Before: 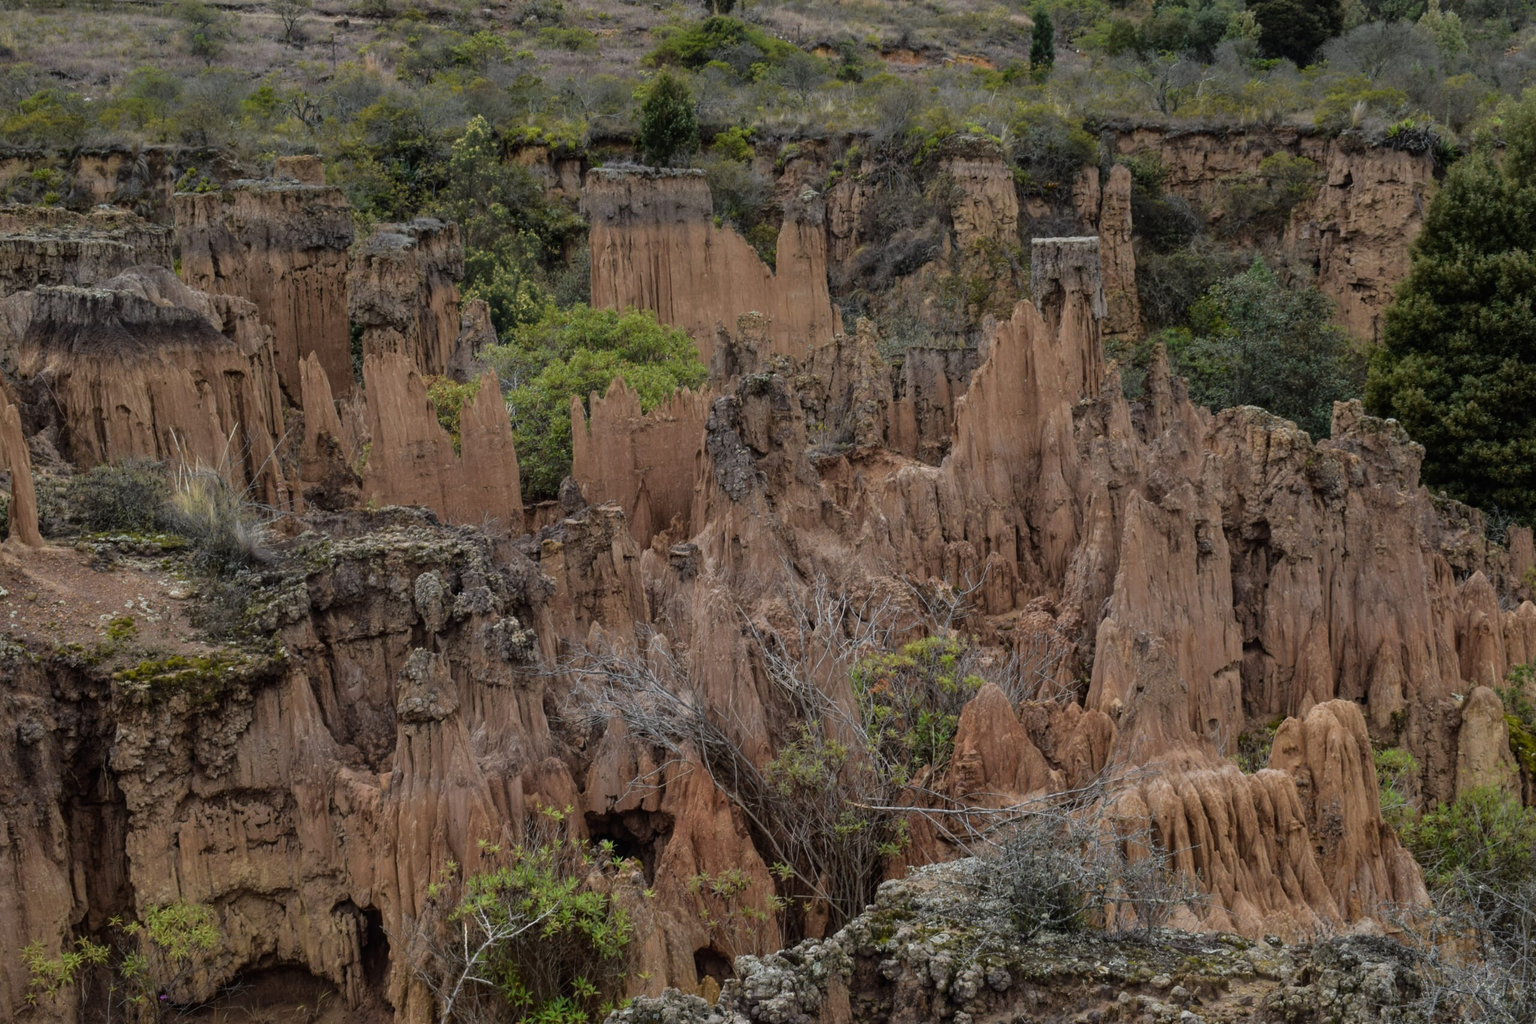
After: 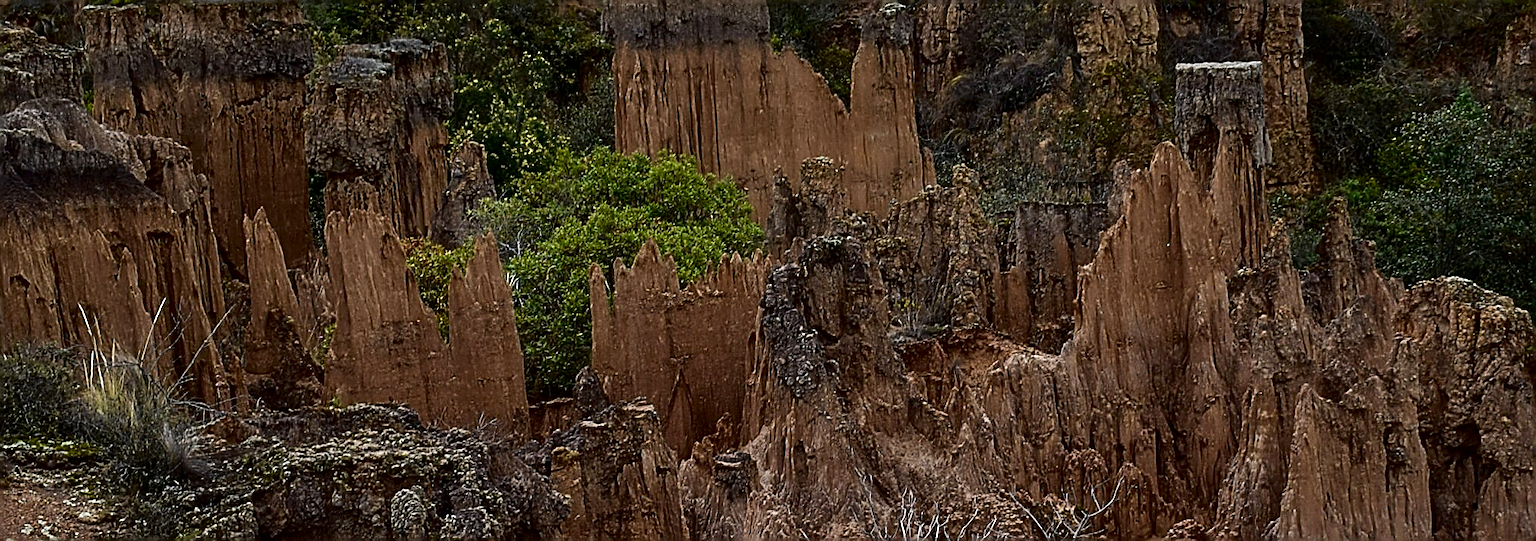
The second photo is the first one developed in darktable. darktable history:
crop: left 7.036%, top 18.398%, right 14.379%, bottom 40.043%
sharpen: amount 2
contrast brightness saturation: contrast 0.22, brightness -0.19, saturation 0.24
